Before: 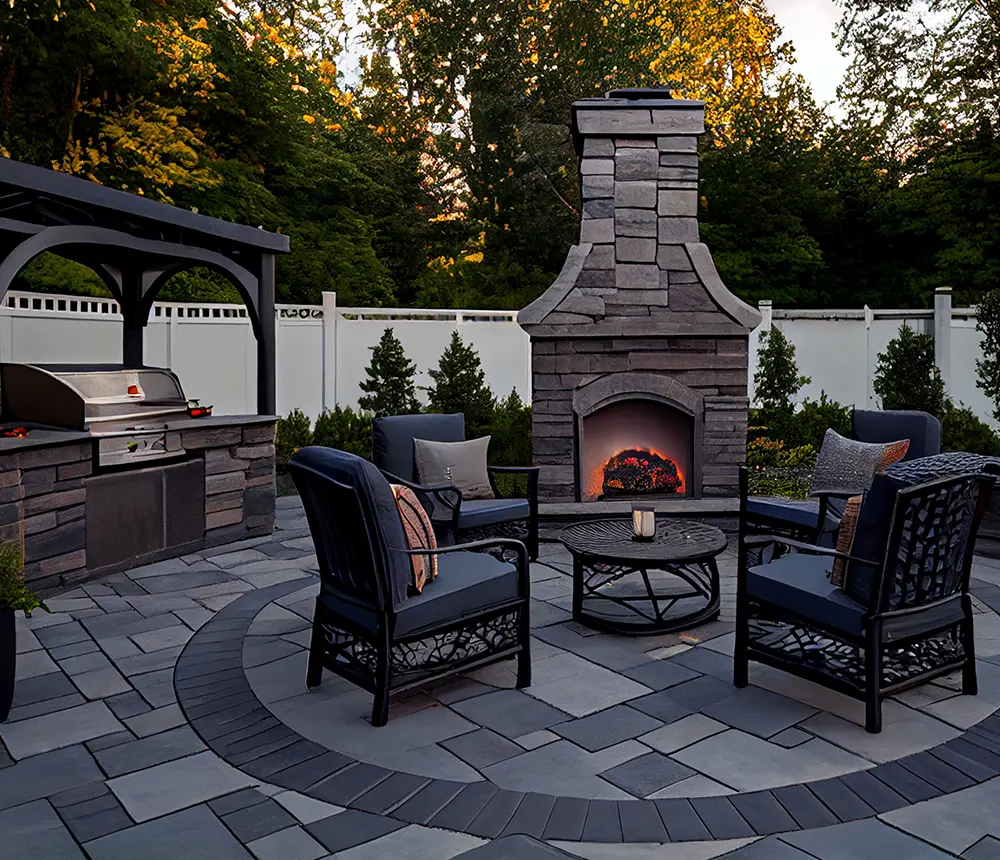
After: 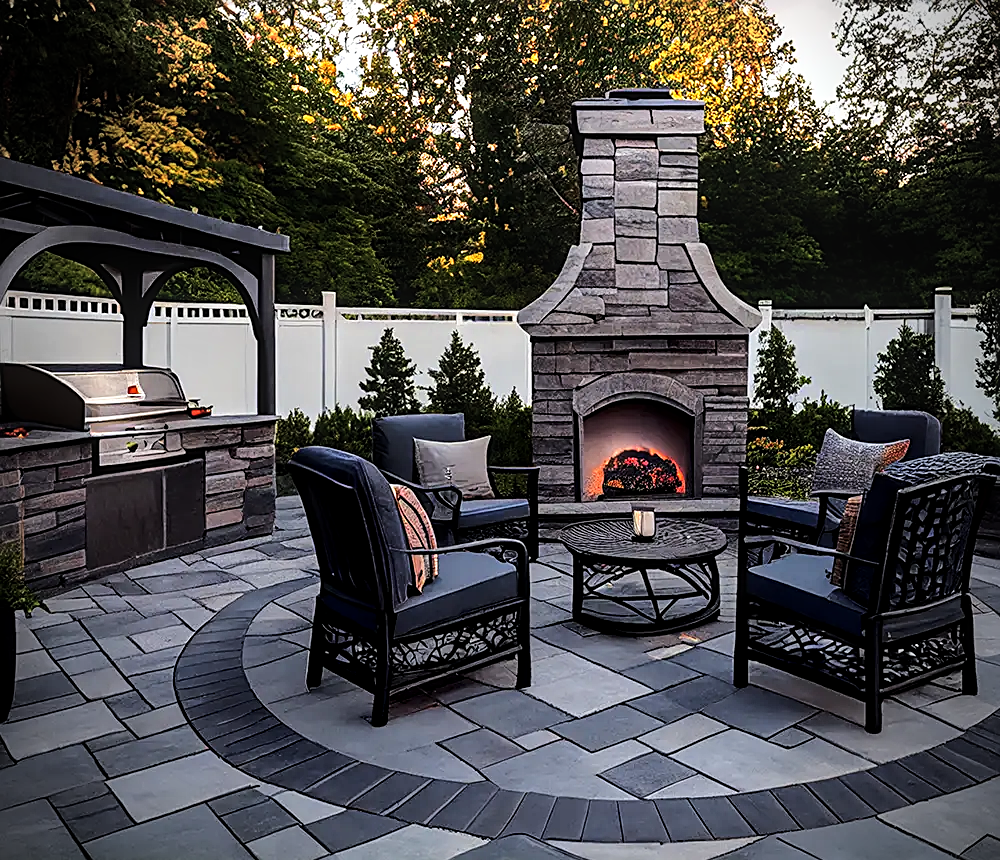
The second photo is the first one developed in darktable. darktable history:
tone curve: curves: ch0 [(0, 0) (0.23, 0.189) (0.486, 0.52) (0.822, 0.825) (0.994, 0.955)]; ch1 [(0, 0) (0.226, 0.261) (0.379, 0.442) (0.469, 0.468) (0.495, 0.498) (0.514, 0.509) (0.561, 0.603) (0.59, 0.656) (1, 1)]; ch2 [(0, 0) (0.269, 0.299) (0.459, 0.43) (0.498, 0.5) (0.523, 0.52) (0.586, 0.569) (0.635, 0.617) (0.659, 0.681) (0.718, 0.764) (1, 1)]
vignetting: brightness -0.706, saturation -0.487, unbound false
tone equalizer: -8 EV -0.728 EV, -7 EV -0.682 EV, -6 EV -0.625 EV, -5 EV -0.399 EV, -3 EV 0.381 EV, -2 EV 0.6 EV, -1 EV 0.695 EV, +0 EV 0.722 EV
local contrast: detail 130%
sharpen: on, module defaults
exposure: exposure 0.201 EV, compensate highlight preservation false
